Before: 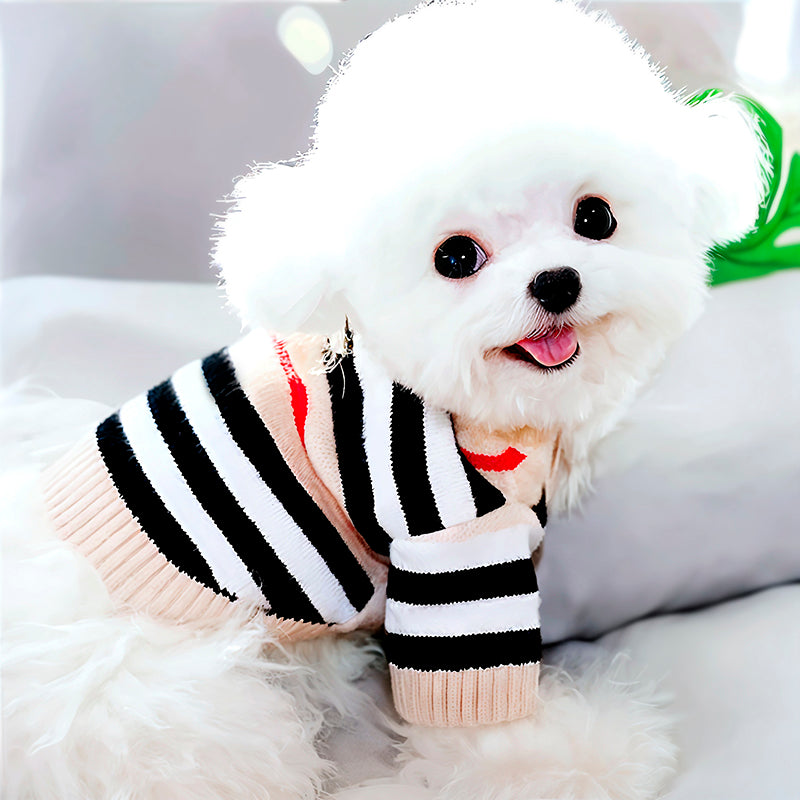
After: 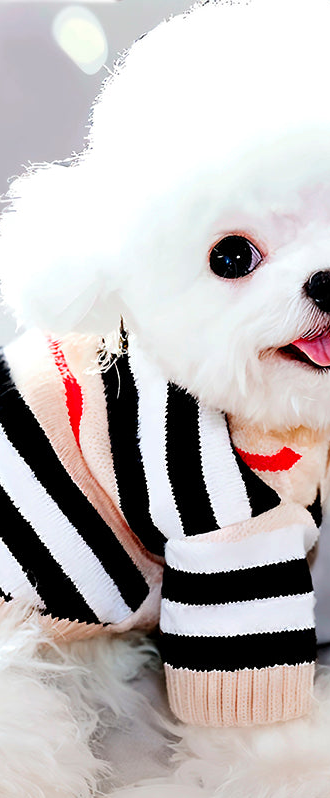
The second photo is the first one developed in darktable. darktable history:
crop: left 28.214%, right 29.306%
